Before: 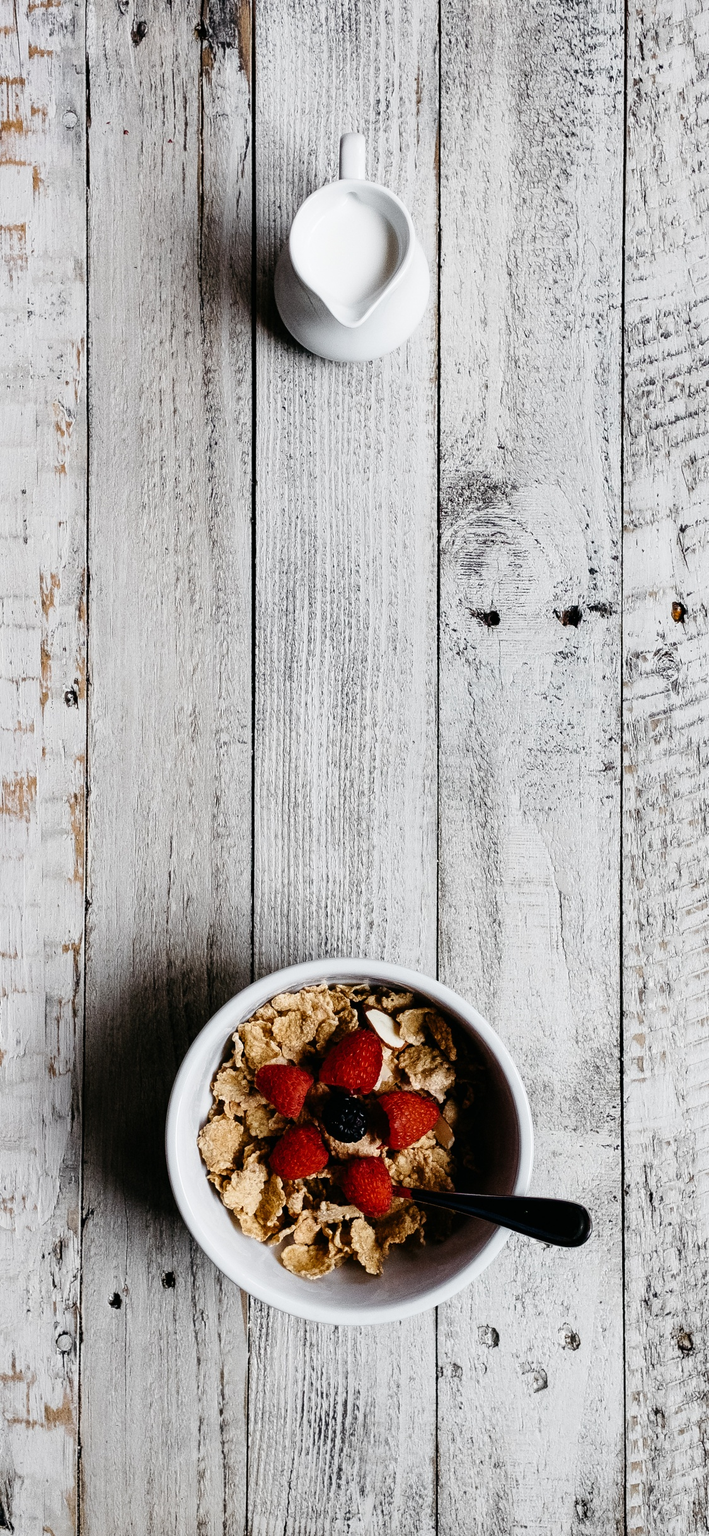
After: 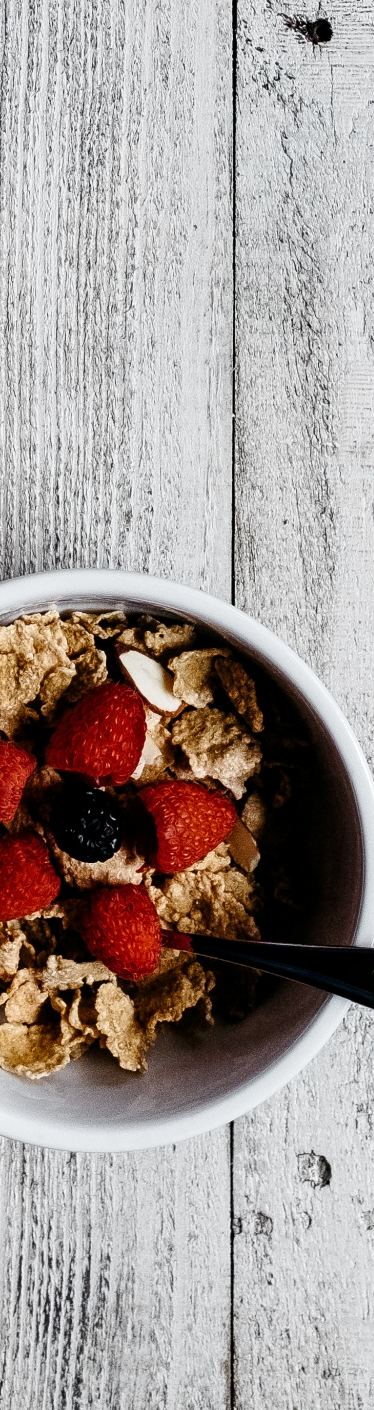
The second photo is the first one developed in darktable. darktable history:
local contrast: highlights 100%, shadows 99%, detail 120%, midtone range 0.2
crop: left 41.057%, top 39.033%, right 25.693%, bottom 3.06%
